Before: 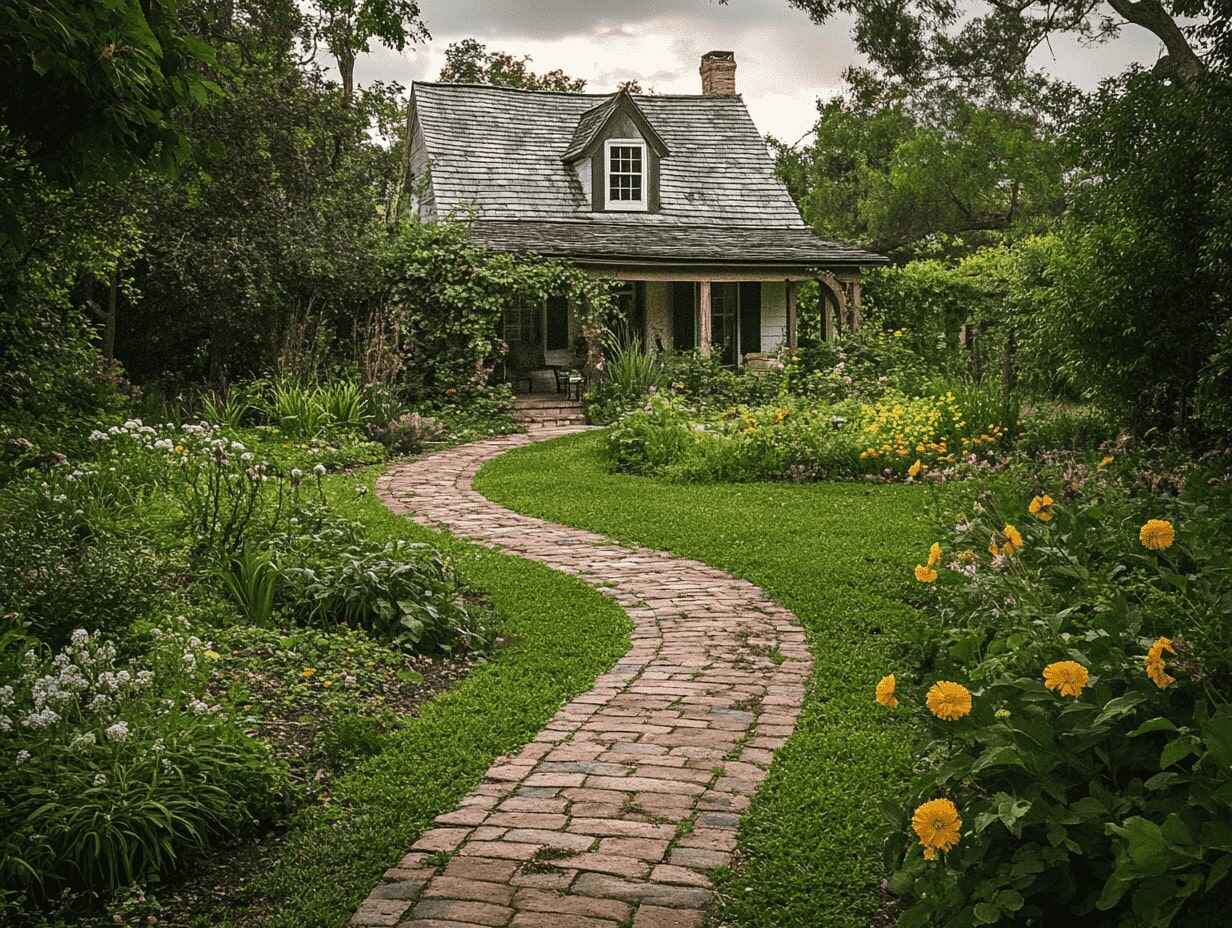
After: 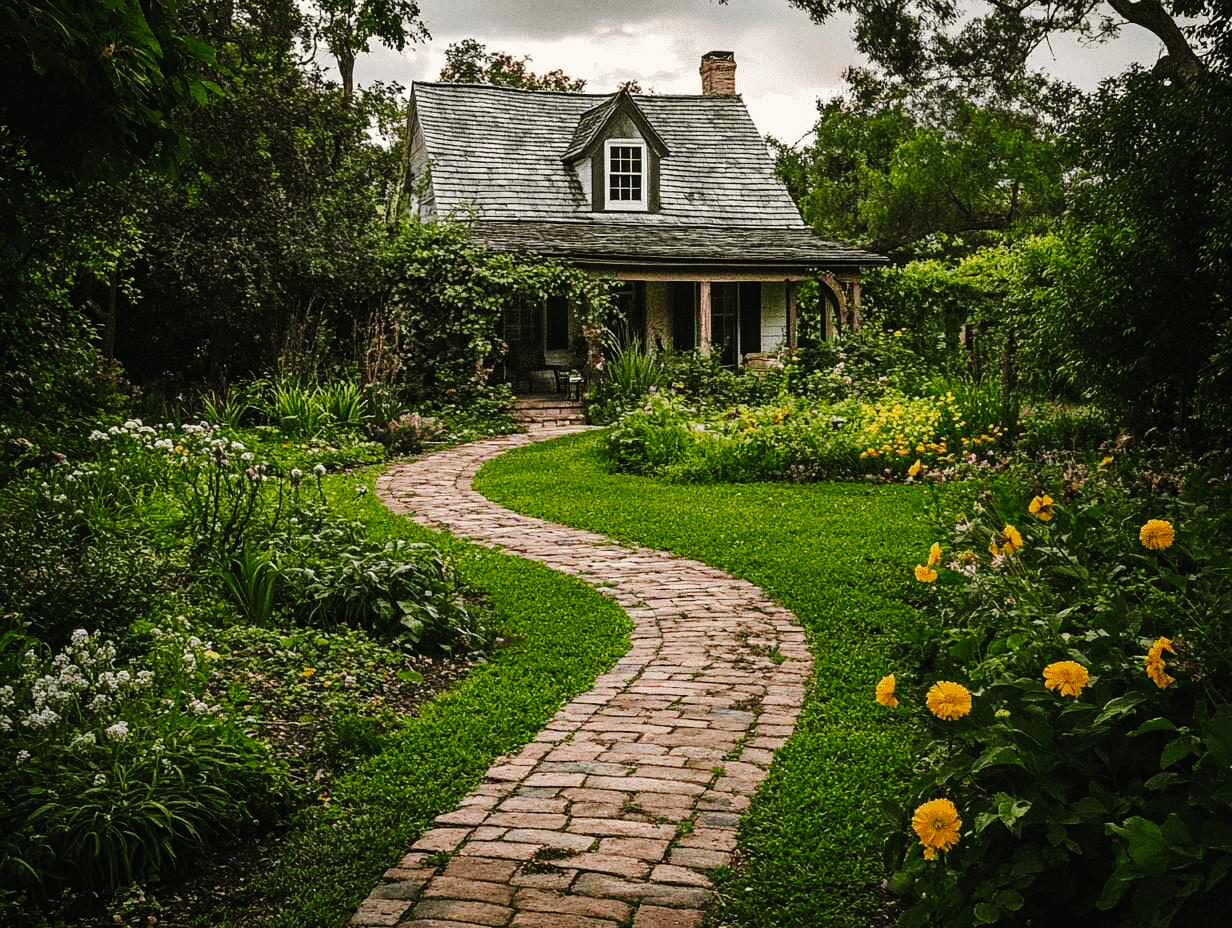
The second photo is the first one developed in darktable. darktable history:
tone curve: curves: ch0 [(0, 0) (0.003, 0.007) (0.011, 0.009) (0.025, 0.014) (0.044, 0.022) (0.069, 0.029) (0.1, 0.037) (0.136, 0.052) (0.177, 0.083) (0.224, 0.121) (0.277, 0.177) (0.335, 0.258) (0.399, 0.351) (0.468, 0.454) (0.543, 0.557) (0.623, 0.654) (0.709, 0.744) (0.801, 0.825) (0.898, 0.909) (1, 1)], preserve colors none
grain: coarseness 7.08 ISO, strength 21.67%, mid-tones bias 59.58%
